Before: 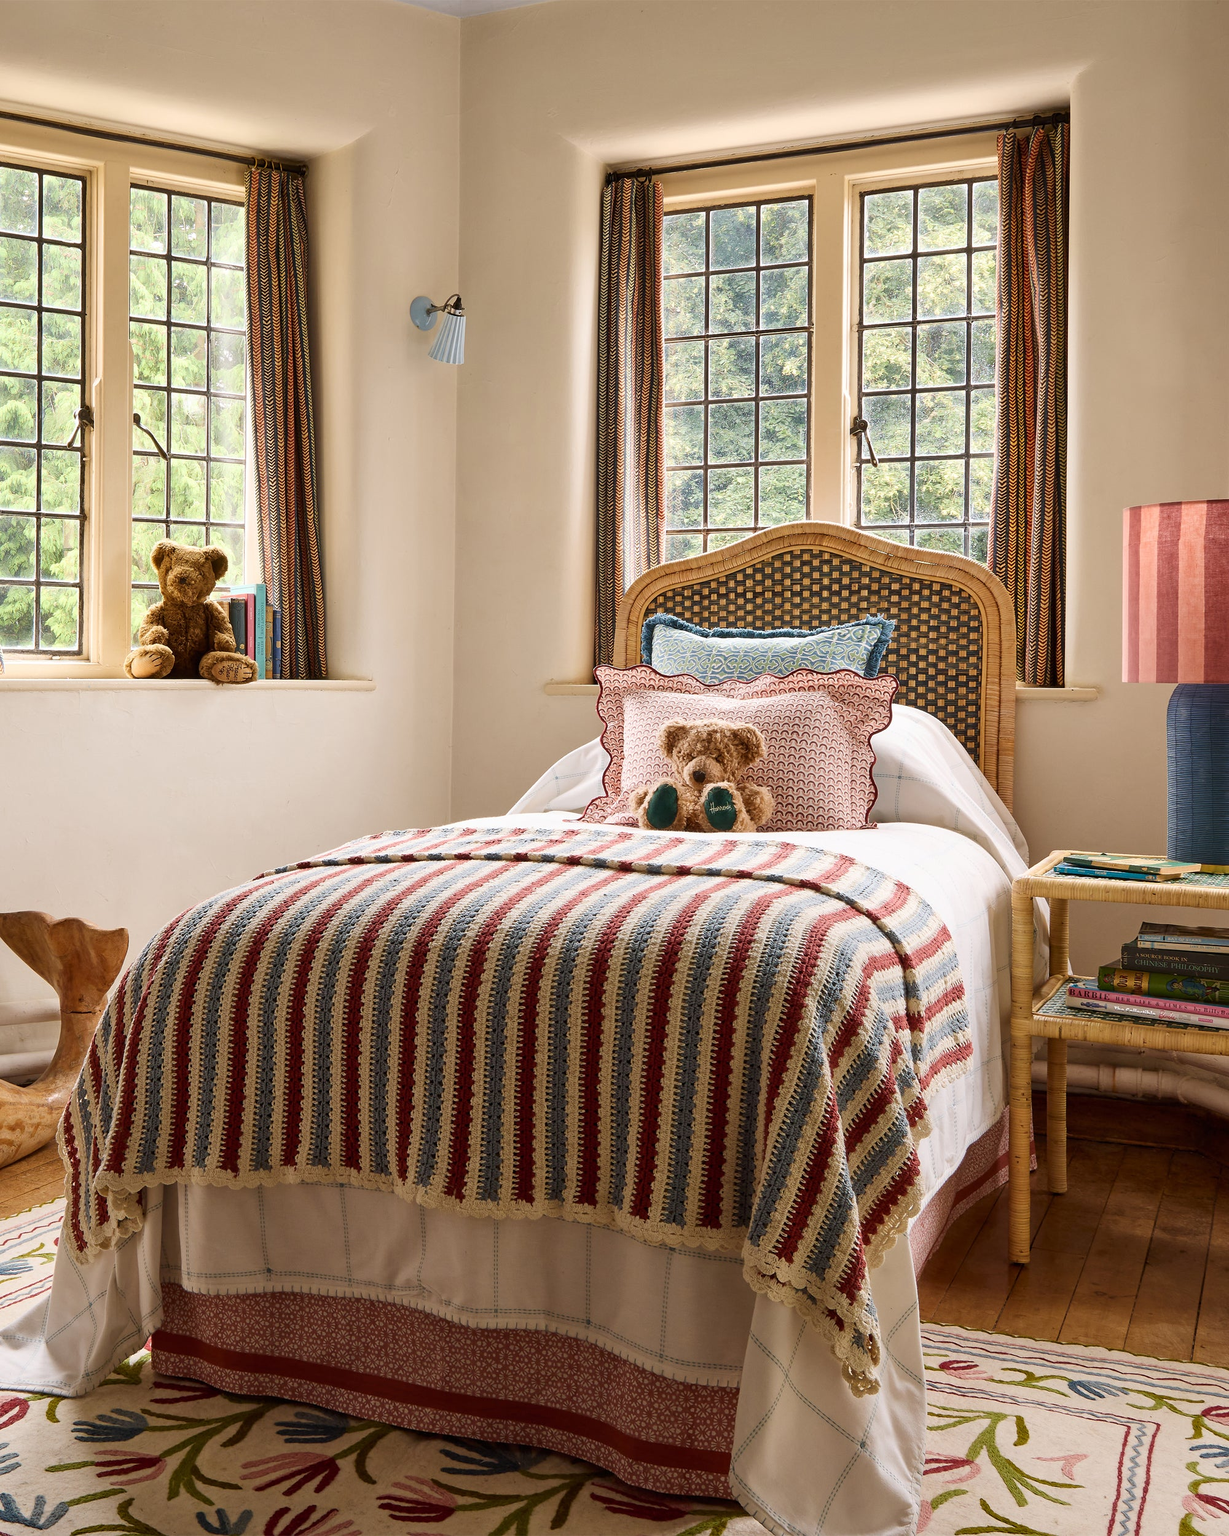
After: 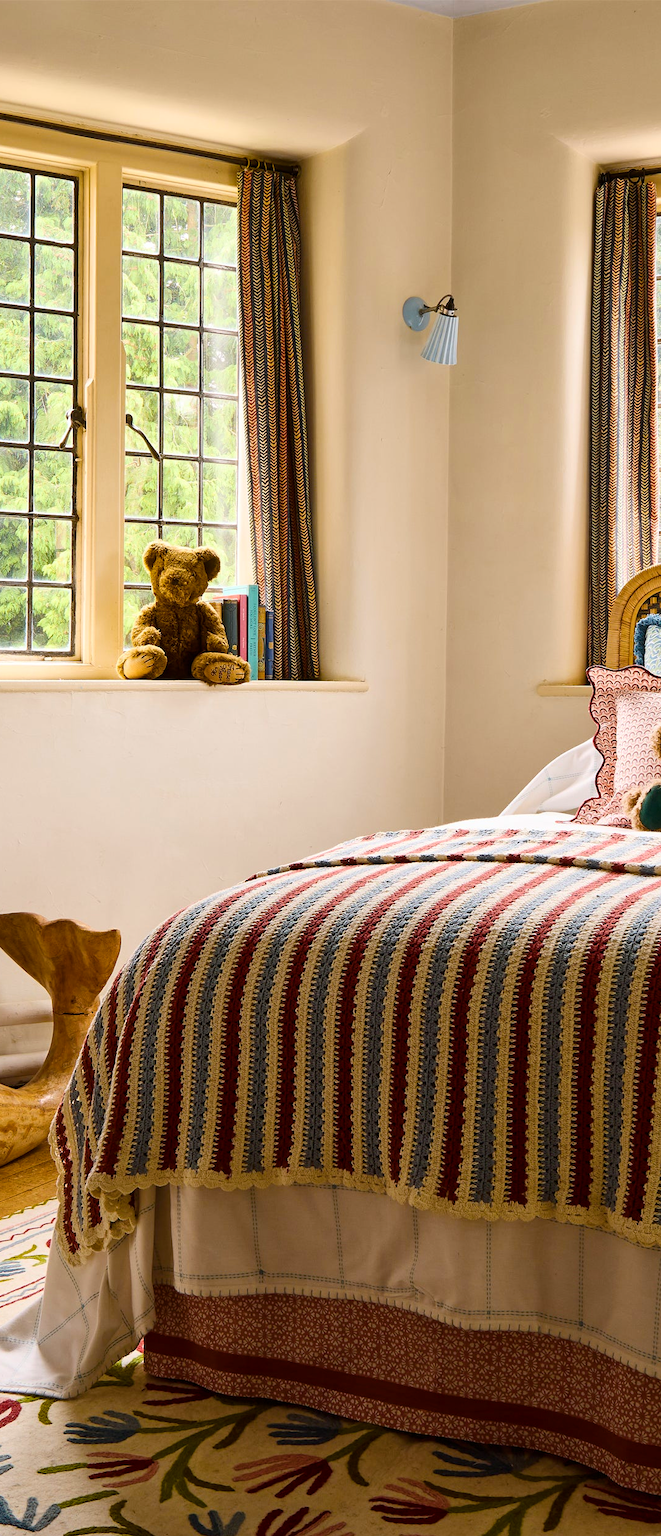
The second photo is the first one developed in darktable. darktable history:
contrast brightness saturation: contrast 0.106, saturation -0.163
color balance rgb: shadows lift › luminance -9.793%, shadows lift › chroma 0.867%, shadows lift › hue 111.1°, linear chroma grading › global chroma 15.112%, perceptual saturation grading › global saturation 31.228%, global vibrance 20%
crop: left 0.667%, right 45.54%, bottom 0.084%
